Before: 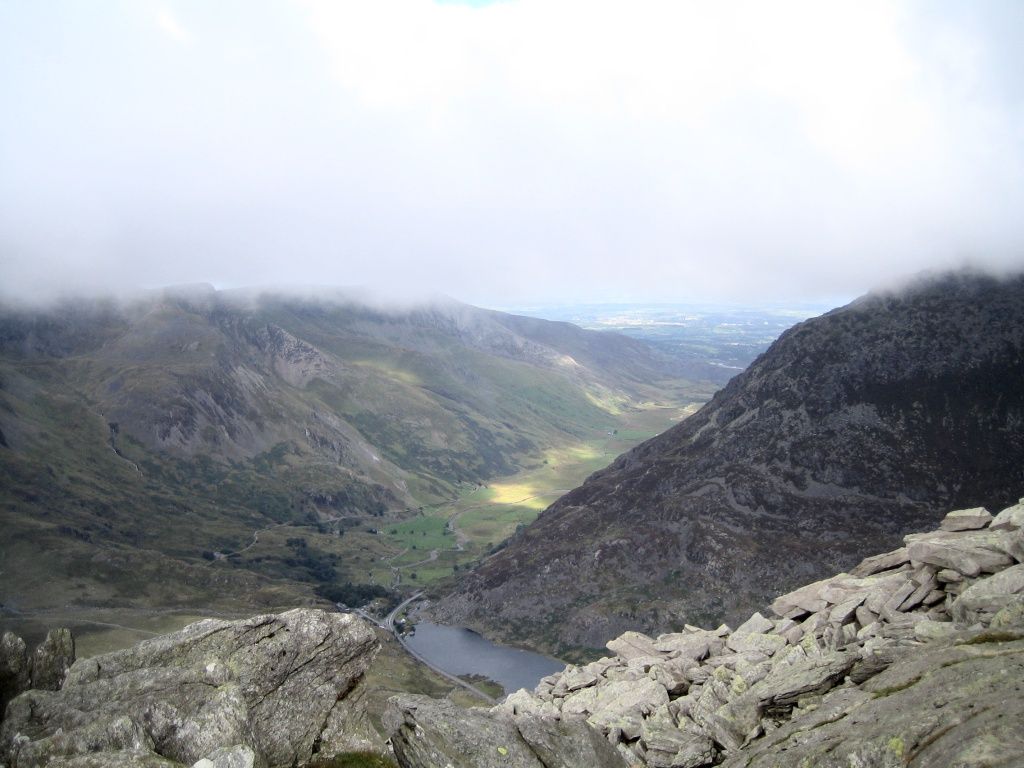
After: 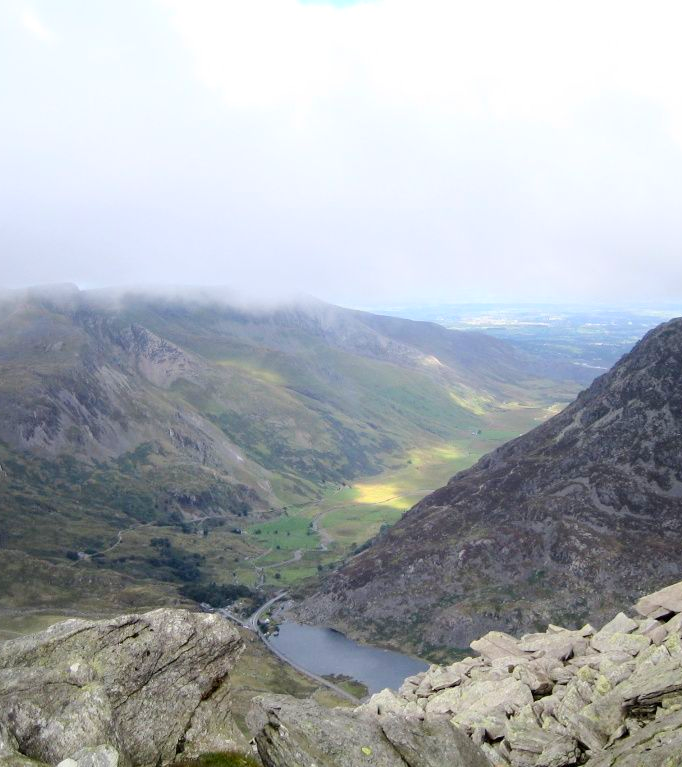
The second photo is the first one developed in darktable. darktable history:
crop and rotate: left 13.364%, right 19.99%
color balance rgb: linear chroma grading › global chroma 14.474%, perceptual saturation grading › global saturation 0.165%, perceptual brilliance grading › mid-tones 9.412%, perceptual brilliance grading › shadows 15.723%, global vibrance 14.599%
